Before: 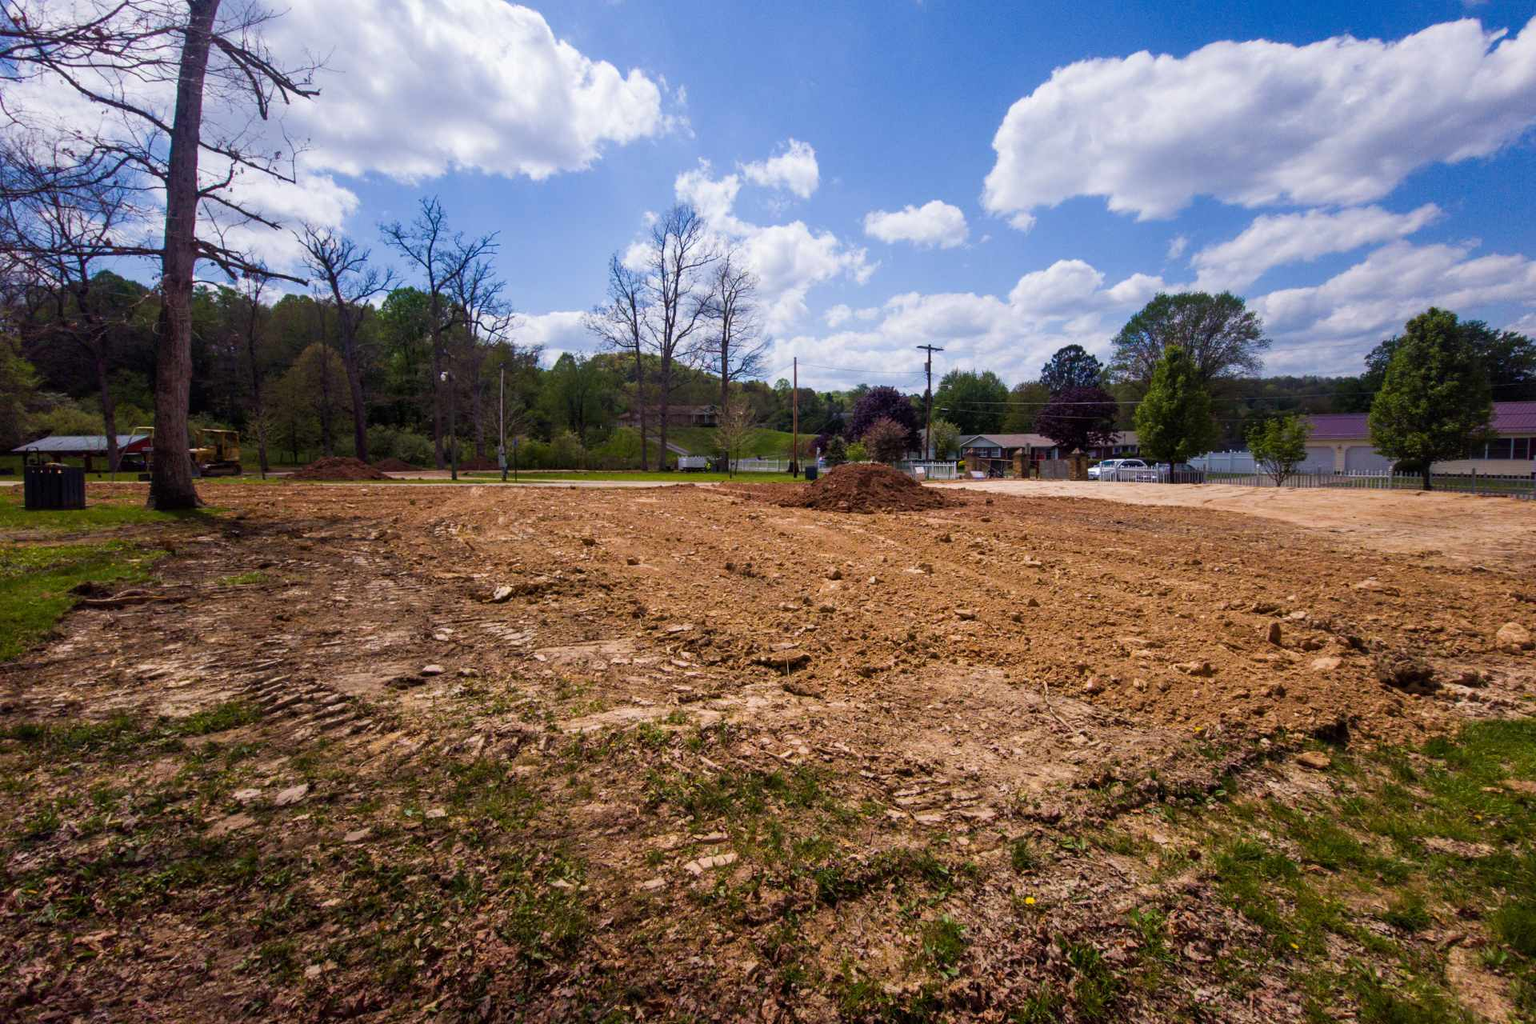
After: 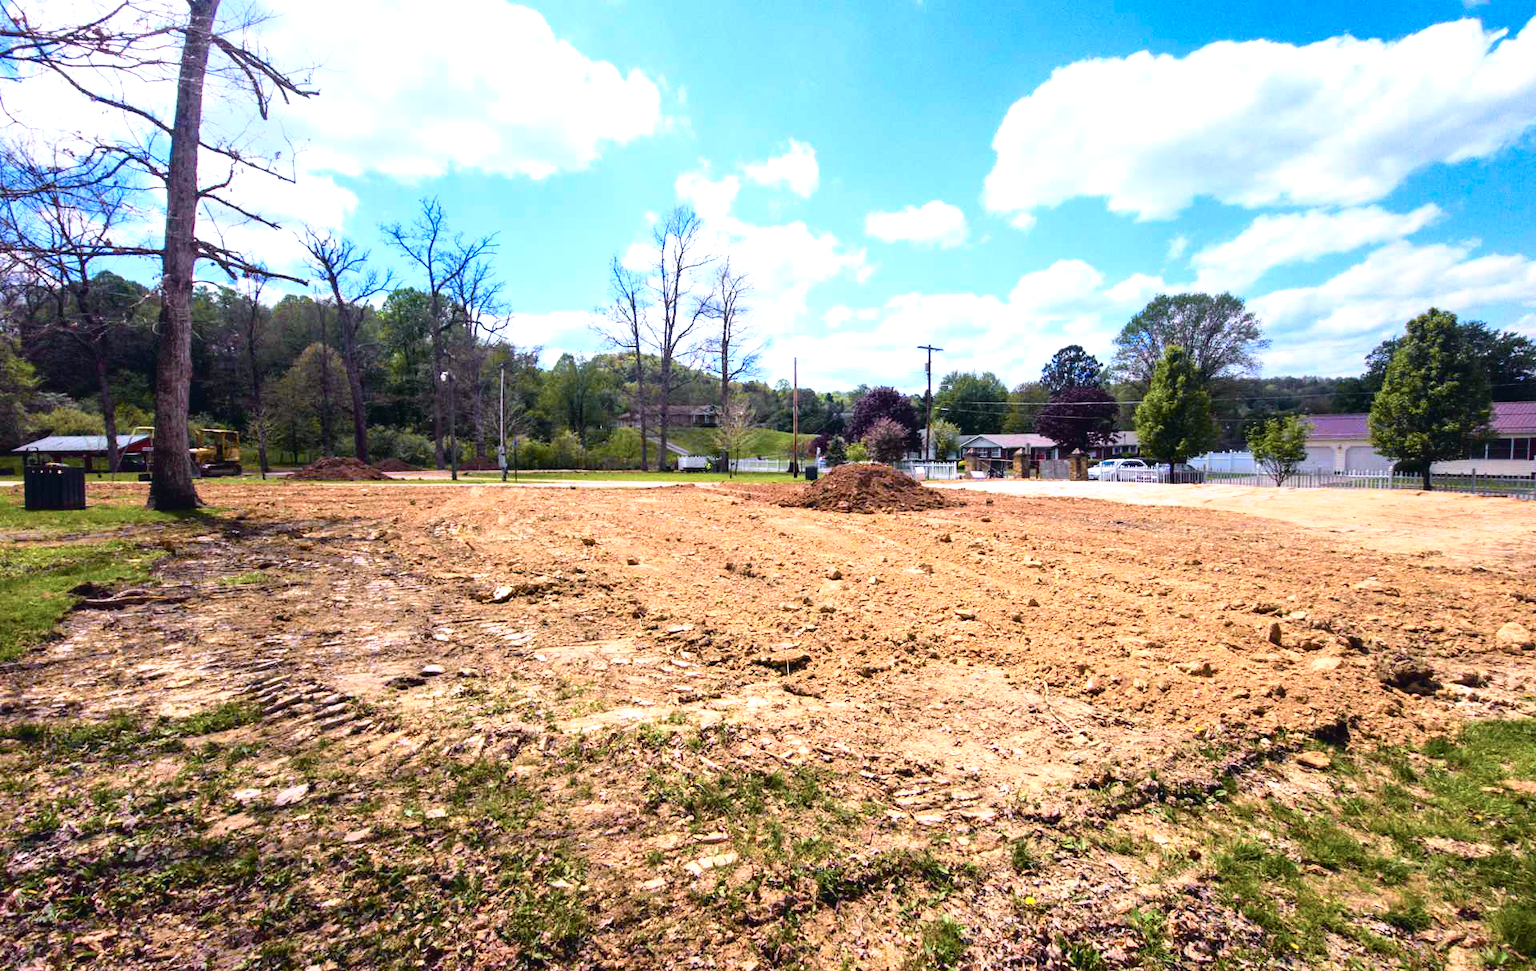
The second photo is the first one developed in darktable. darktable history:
crop and rotate: top 0%, bottom 5.097%
tone curve: curves: ch0 [(0, 0.023) (0.087, 0.065) (0.184, 0.168) (0.45, 0.54) (0.57, 0.683) (0.722, 0.825) (0.877, 0.948) (1, 1)]; ch1 [(0, 0) (0.388, 0.369) (0.44, 0.44) (0.489, 0.481) (0.534, 0.528) (0.657, 0.655) (1, 1)]; ch2 [(0, 0) (0.353, 0.317) (0.408, 0.427) (0.472, 0.46) (0.5, 0.488) (0.537, 0.518) (0.576, 0.592) (0.625, 0.631) (1, 1)], color space Lab, independent channels, preserve colors none
exposure: black level correction 0, exposure 1.1 EV, compensate exposure bias true, compensate highlight preservation false
color calibration: illuminant as shot in camera, x 0.358, y 0.373, temperature 4628.91 K
